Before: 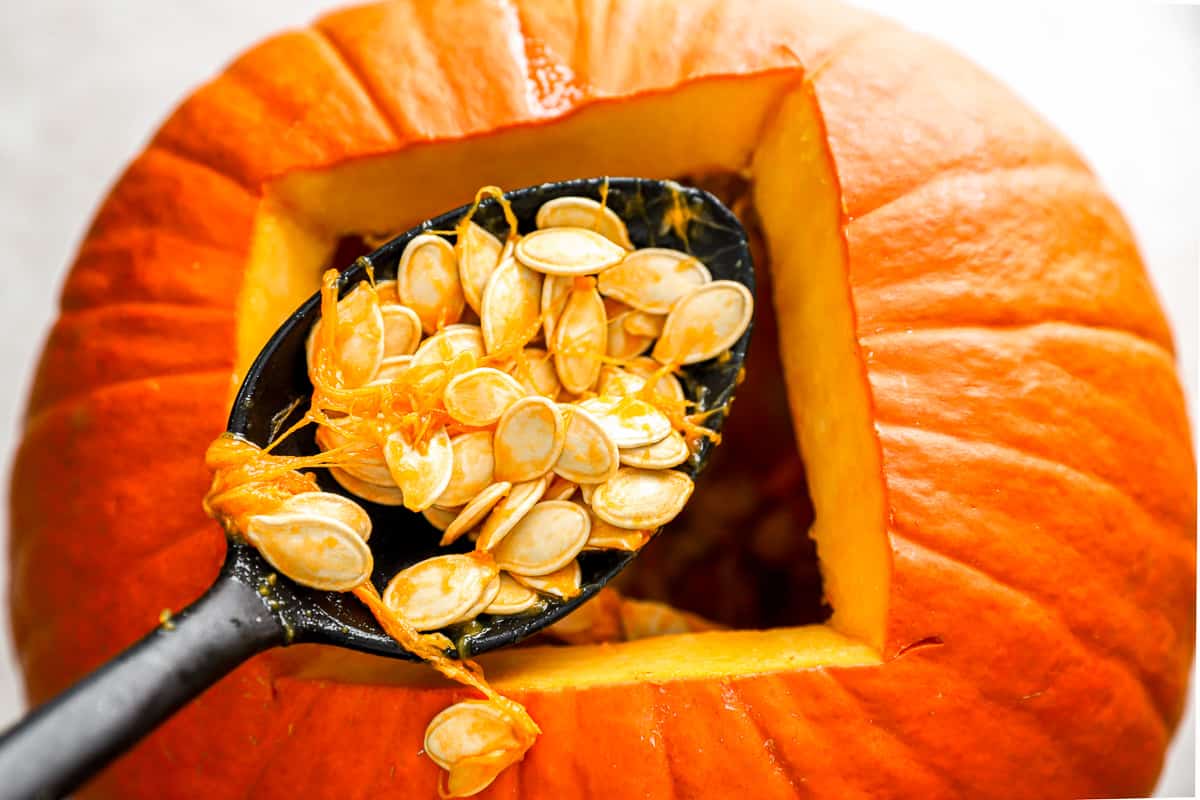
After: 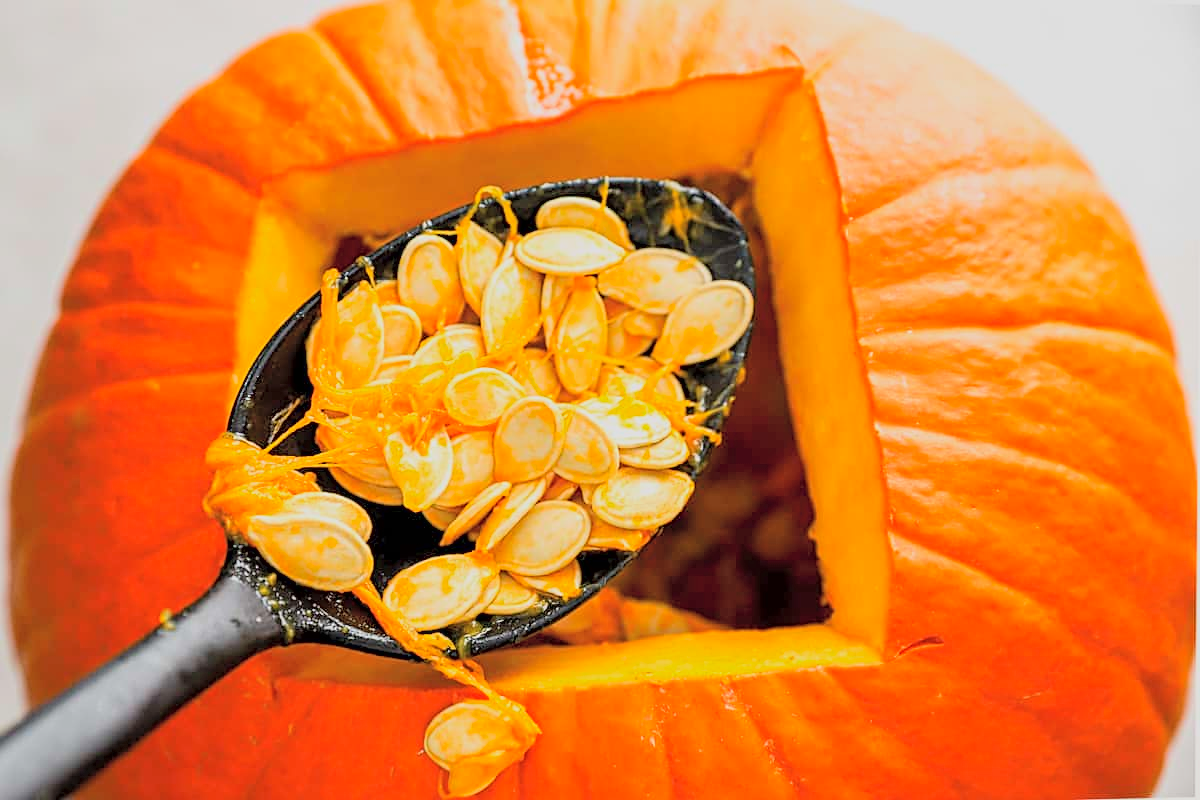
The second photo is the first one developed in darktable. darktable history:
sharpen: on, module defaults
global tonemap: drago (0.7, 100)
exposure: black level correction 0.001, exposure 0.5 EV, compensate exposure bias true, compensate highlight preservation false
